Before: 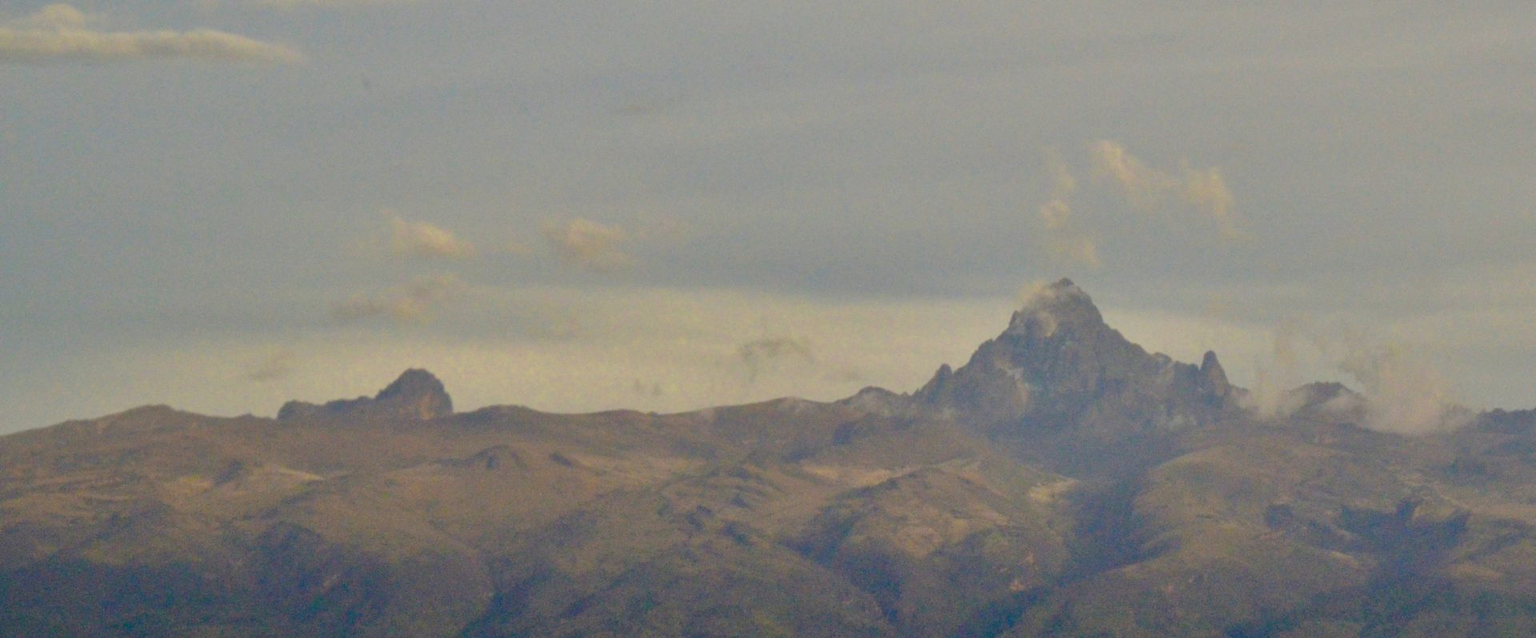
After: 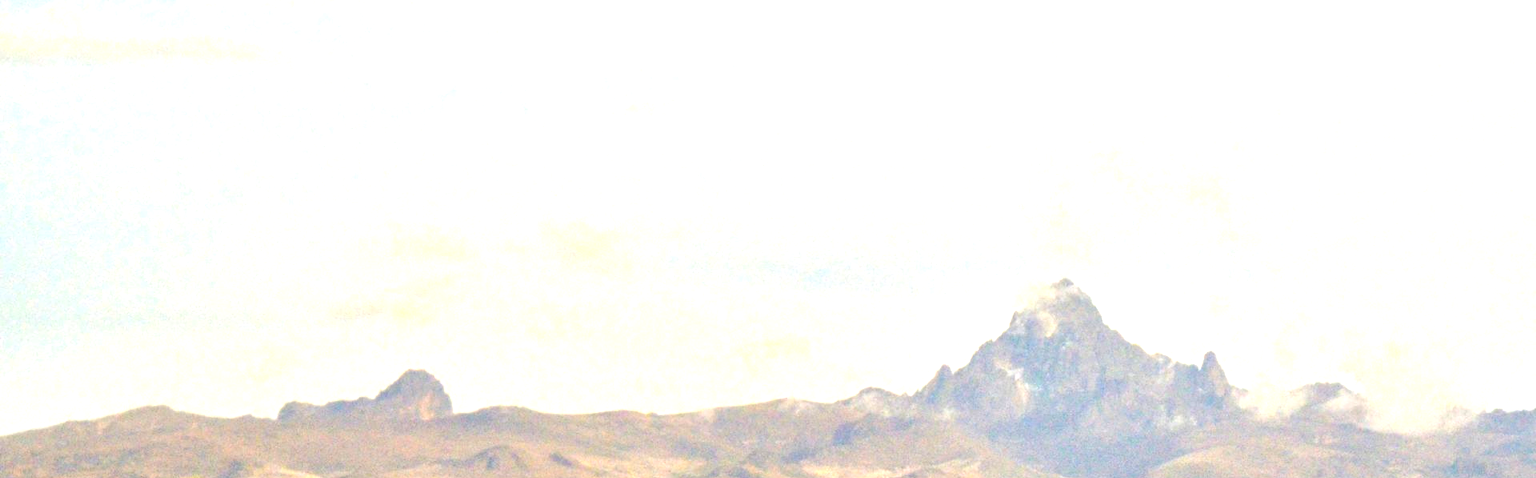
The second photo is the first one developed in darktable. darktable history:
local contrast: detail 110%
exposure: black level correction 0, exposure 1.9 EV, compensate highlight preservation false
crop: bottom 24.988%
